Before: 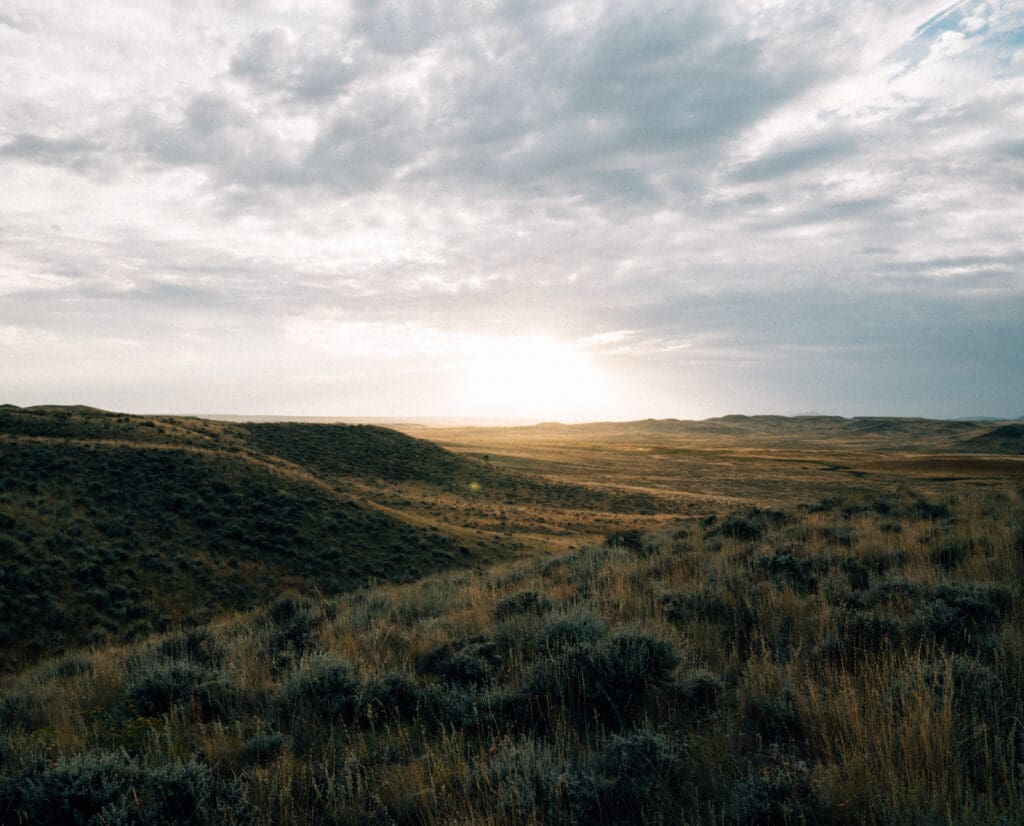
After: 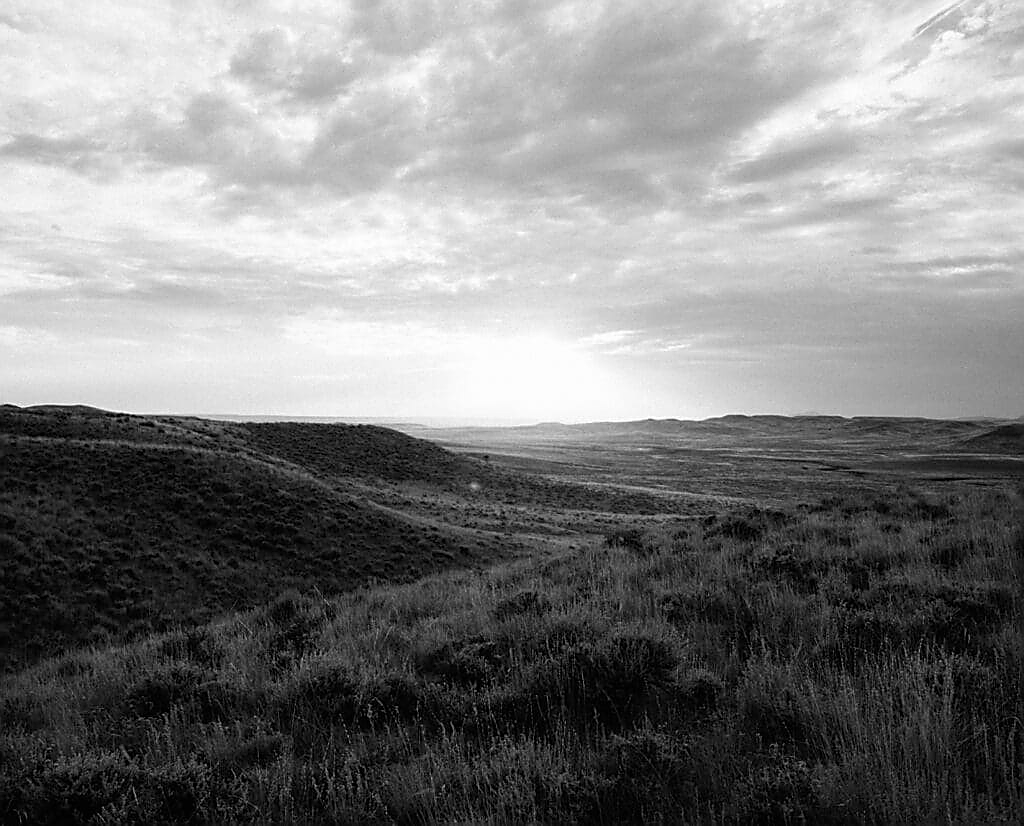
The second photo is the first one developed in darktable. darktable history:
monochrome: on, module defaults
sharpen: radius 1.4, amount 1.25, threshold 0.7
